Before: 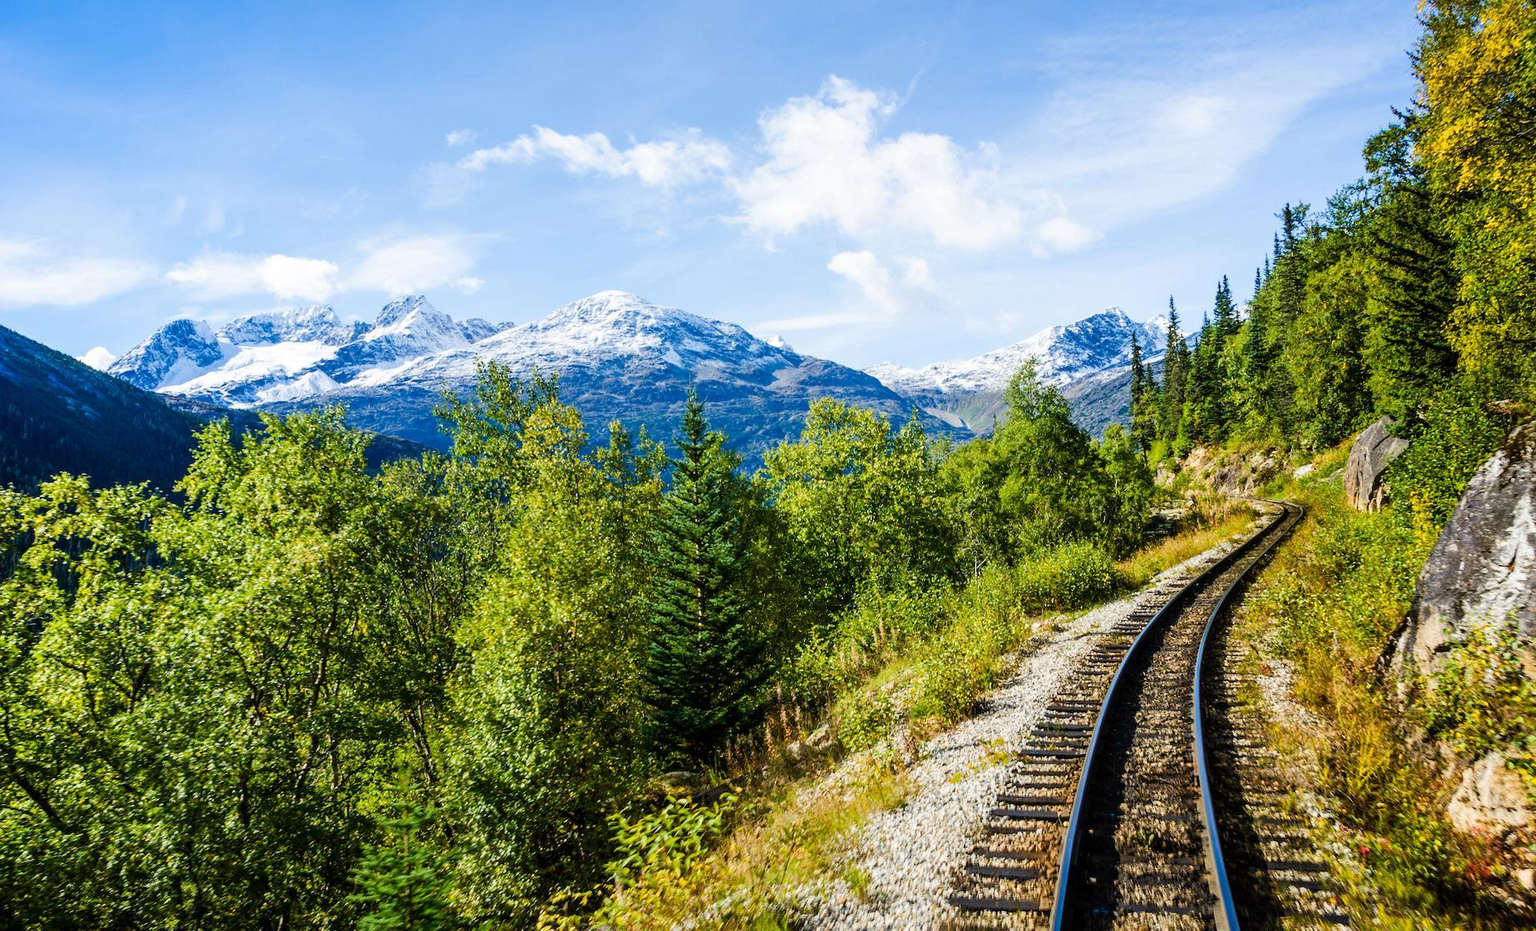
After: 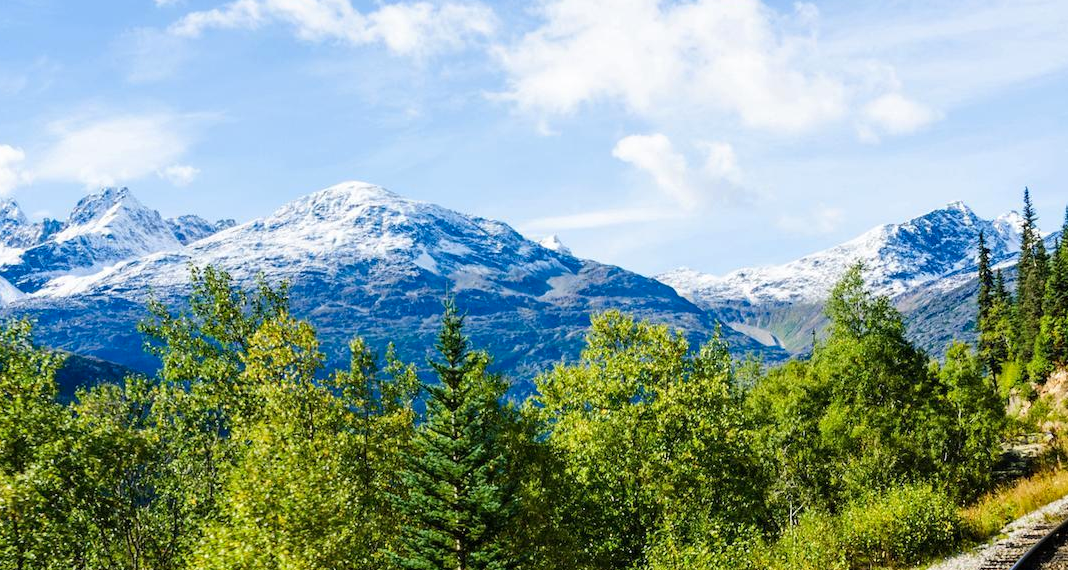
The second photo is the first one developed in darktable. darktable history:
haze removal: compatibility mode true, adaptive false
crop: left 20.753%, top 15.033%, right 21.42%, bottom 34.015%
